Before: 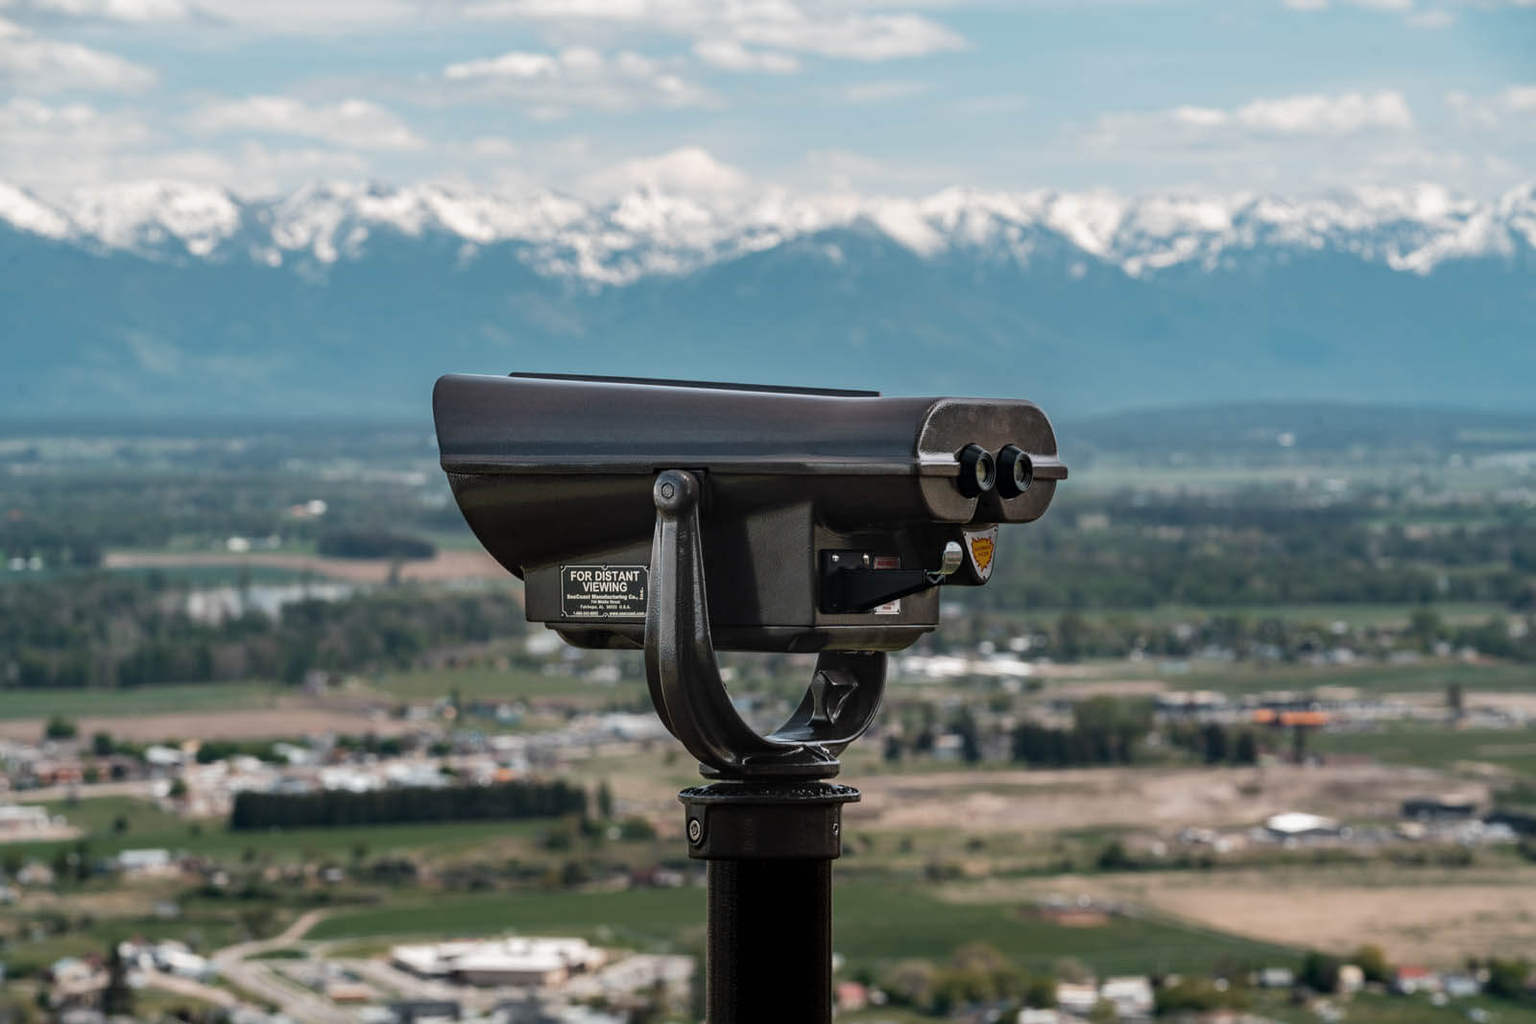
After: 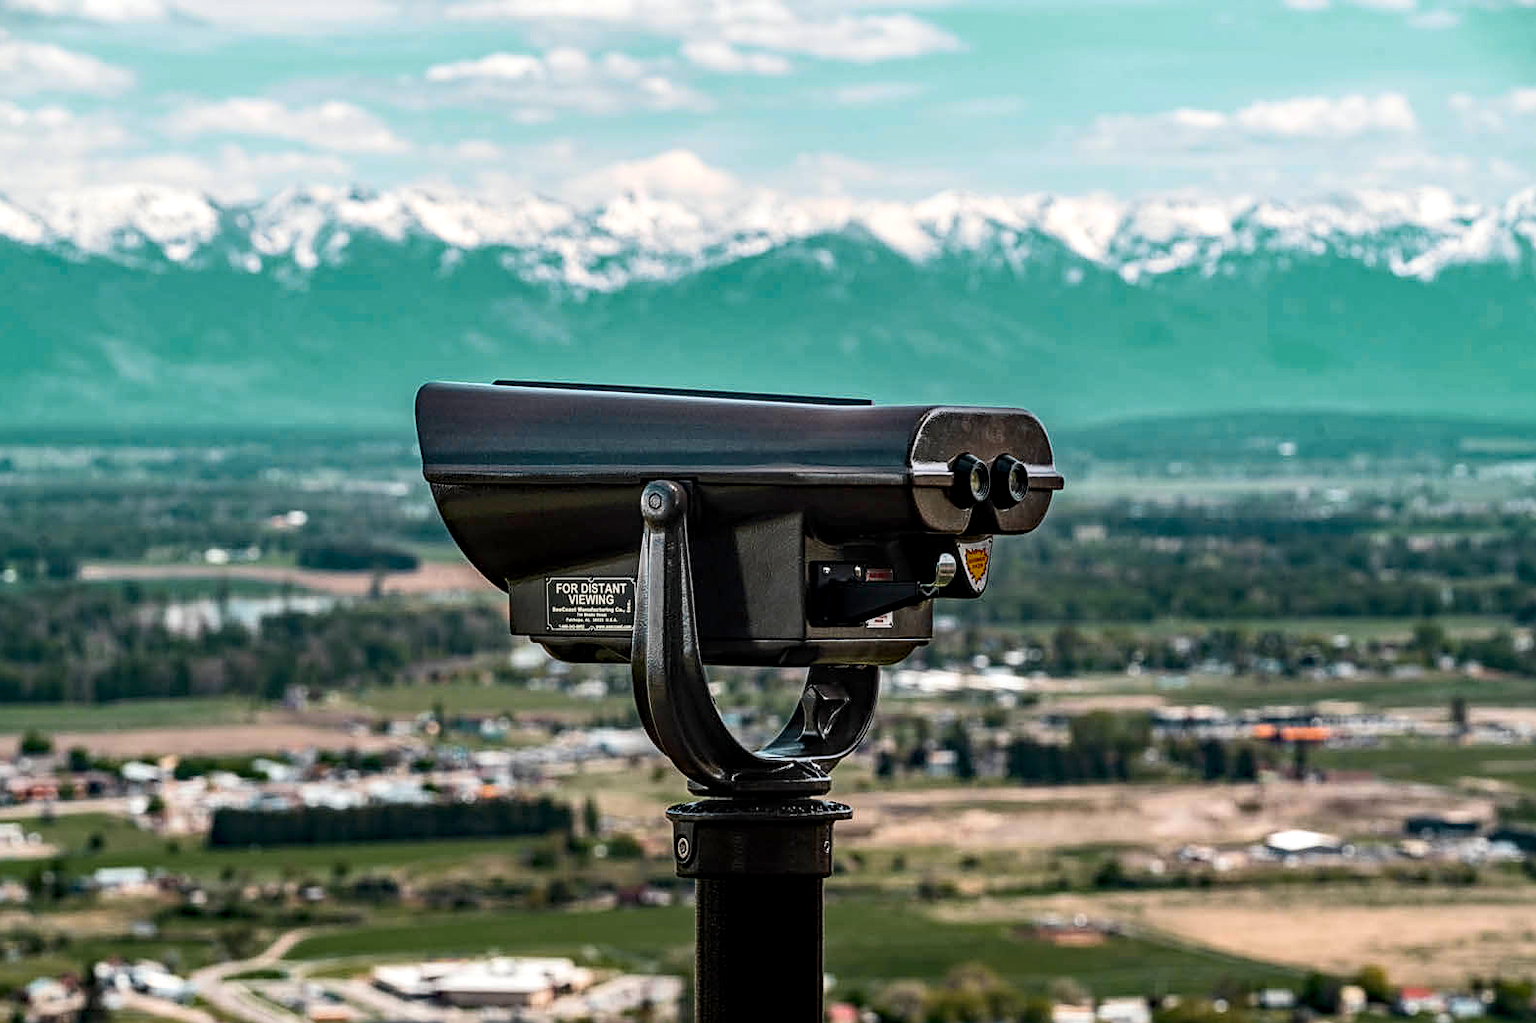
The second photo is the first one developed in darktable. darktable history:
crop: left 1.724%, right 0.285%, bottom 2.083%
local contrast: detail 130%
contrast brightness saturation: contrast 0.231, brightness 0.098, saturation 0.287
color zones: curves: ch0 [(0.254, 0.492) (0.724, 0.62)]; ch1 [(0.25, 0.528) (0.719, 0.796)]; ch2 [(0, 0.472) (0.25, 0.5) (0.73, 0.184)]
sharpen: on, module defaults
haze removal: compatibility mode true, adaptive false
